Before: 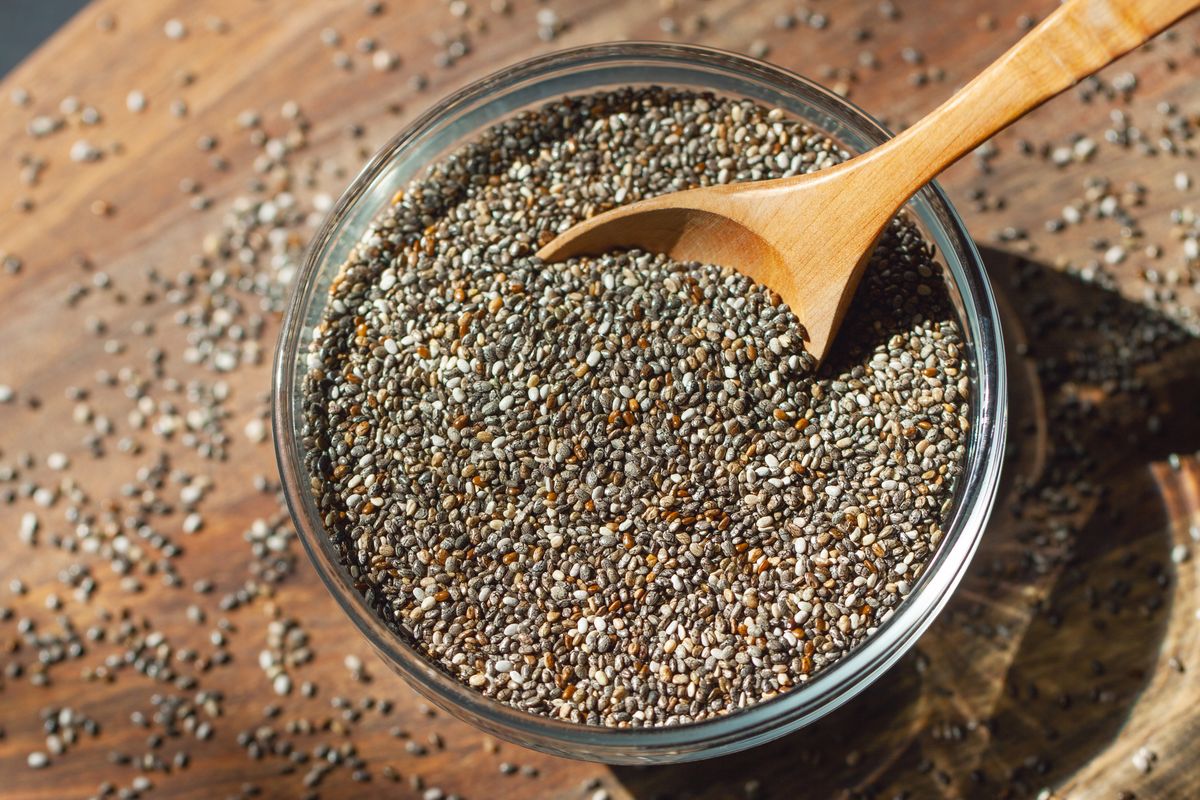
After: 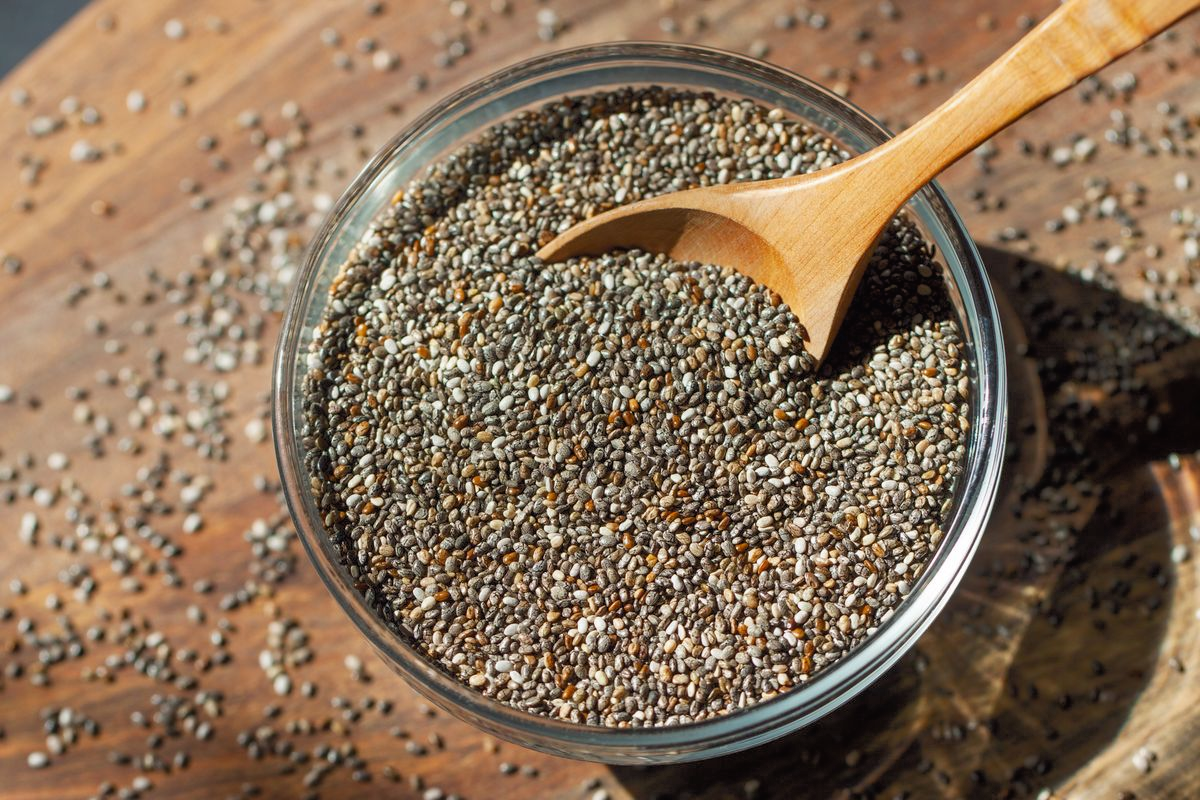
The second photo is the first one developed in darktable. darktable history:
tone equalizer: -8 EV -1.84 EV, -7 EV -1.14 EV, -6 EV -1.59 EV
